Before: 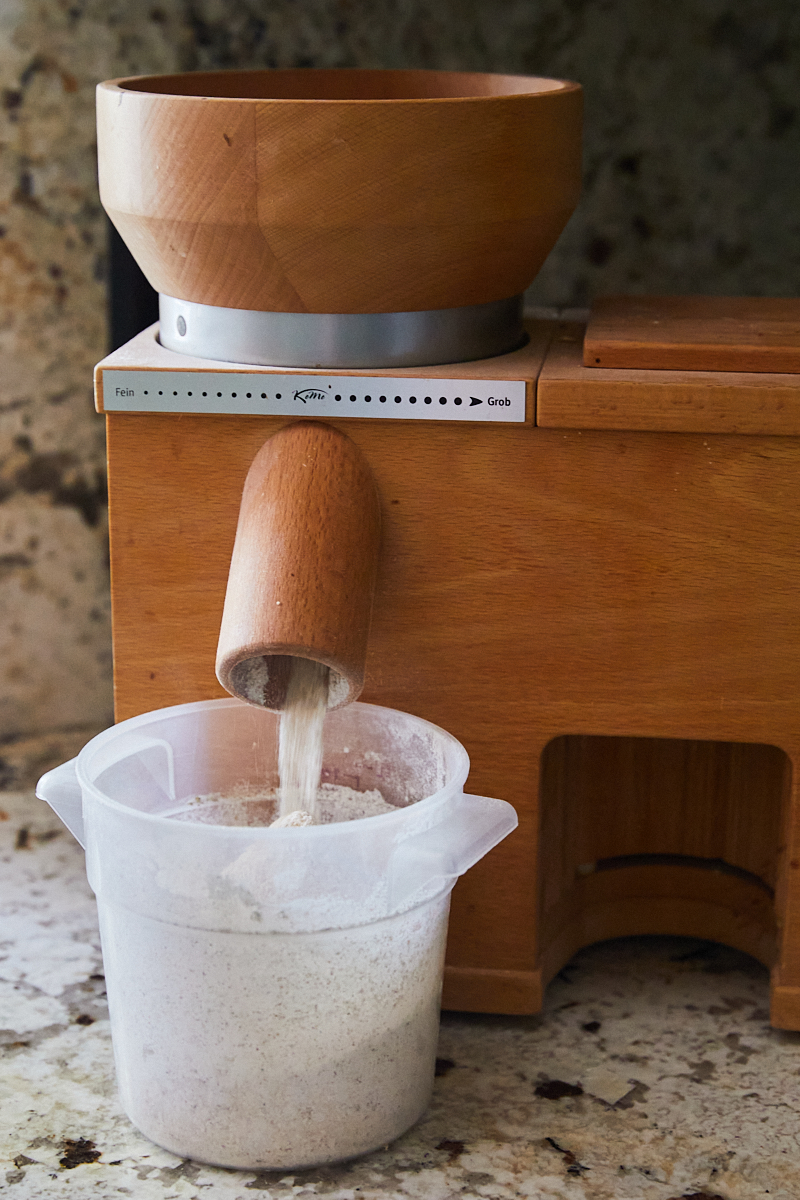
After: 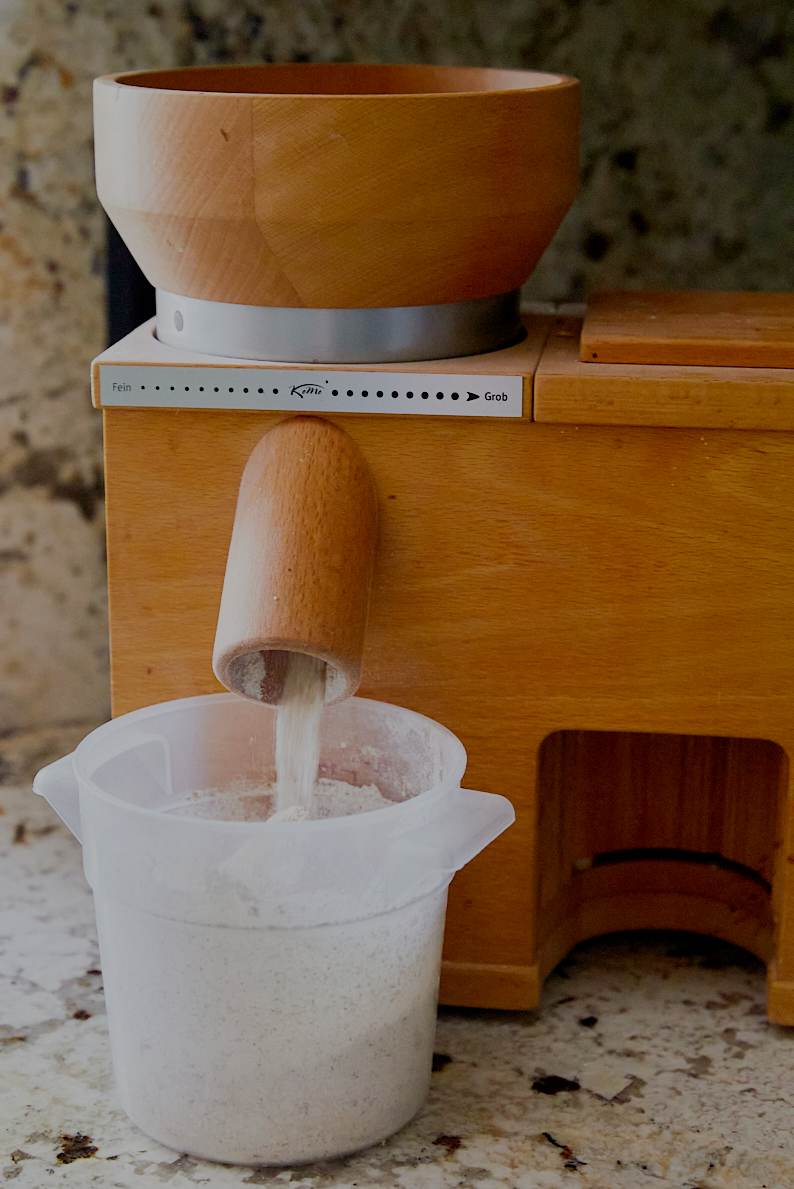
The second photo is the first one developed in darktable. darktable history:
filmic rgb: black relative exposure -7 EV, white relative exposure 6 EV, threshold 3 EV, target black luminance 0%, hardness 2.73, latitude 61.22%, contrast 0.691, highlights saturation mix 10%, shadows ↔ highlights balance -0.073%, preserve chrominance no, color science v4 (2020), iterations of high-quality reconstruction 10, contrast in shadows soft, contrast in highlights soft, enable highlight reconstruction true
crop: left 0.434%, top 0.485%, right 0.244%, bottom 0.386%
shadows and highlights: shadows 12, white point adjustment 1.2, highlights -0.36, soften with gaussian
